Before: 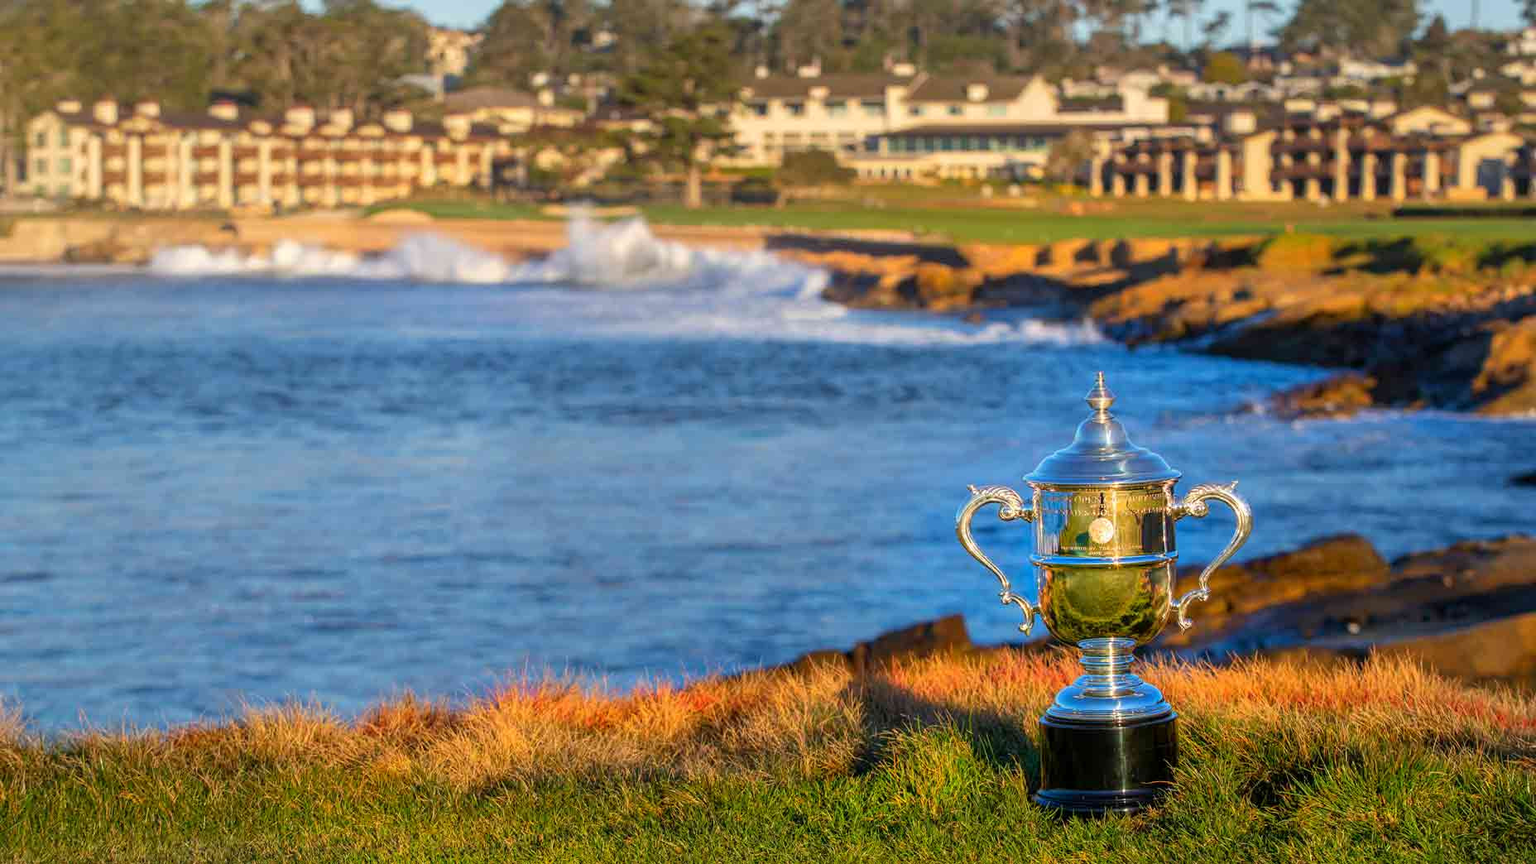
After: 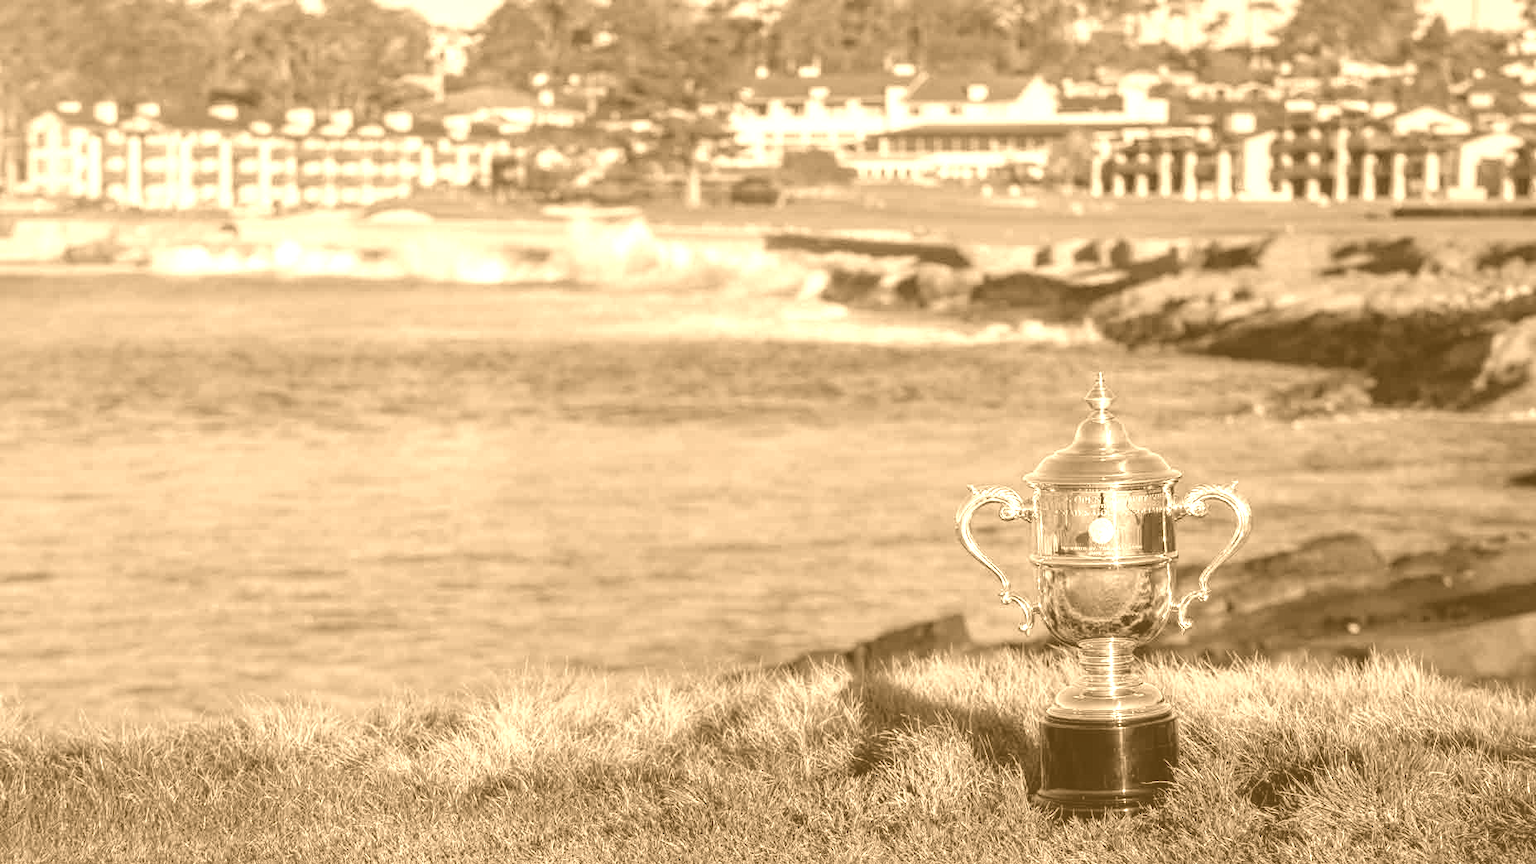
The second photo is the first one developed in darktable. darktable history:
rotate and perspective: crop left 0, crop top 0
colorize: hue 28.8°, source mix 100%
